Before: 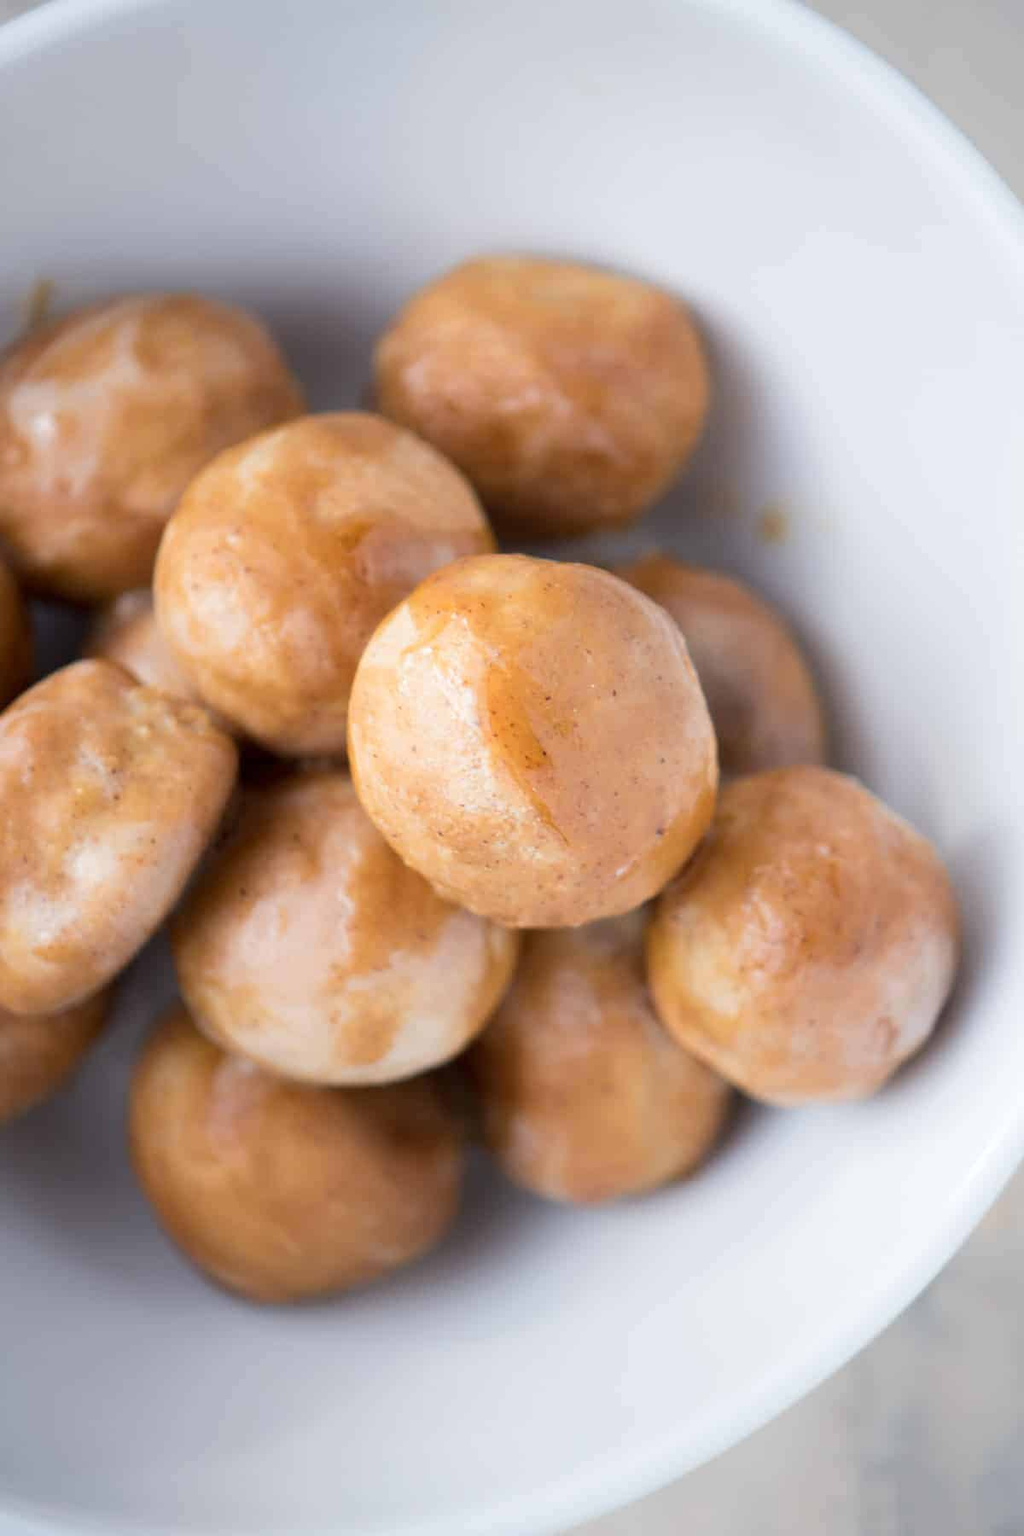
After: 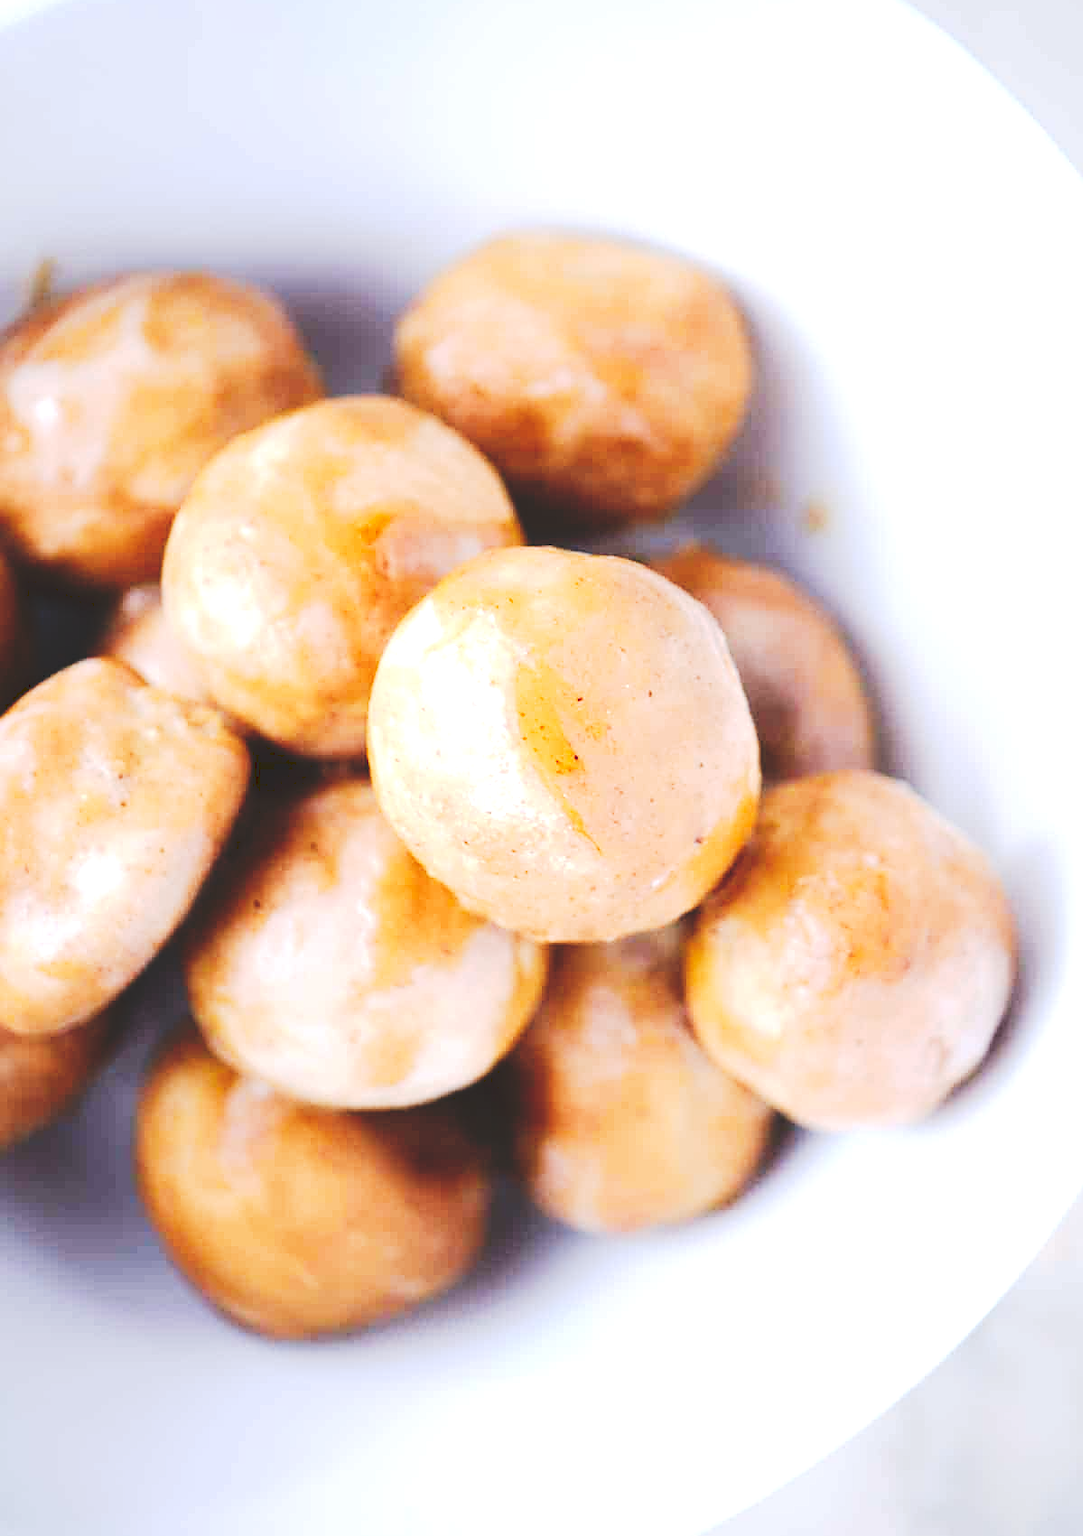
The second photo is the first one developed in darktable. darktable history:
color calibration: illuminant as shot in camera, x 0.358, y 0.373, temperature 4628.91 K
crop and rotate: top 2.479%, bottom 3.018%
sharpen: on, module defaults
exposure: exposure 0.648 EV, compensate highlight preservation false
tone curve: curves: ch0 [(0, 0) (0.003, 0.145) (0.011, 0.15) (0.025, 0.15) (0.044, 0.156) (0.069, 0.161) (0.1, 0.169) (0.136, 0.175) (0.177, 0.184) (0.224, 0.196) (0.277, 0.234) (0.335, 0.291) (0.399, 0.391) (0.468, 0.505) (0.543, 0.633) (0.623, 0.742) (0.709, 0.826) (0.801, 0.882) (0.898, 0.93) (1, 1)], preserve colors none
